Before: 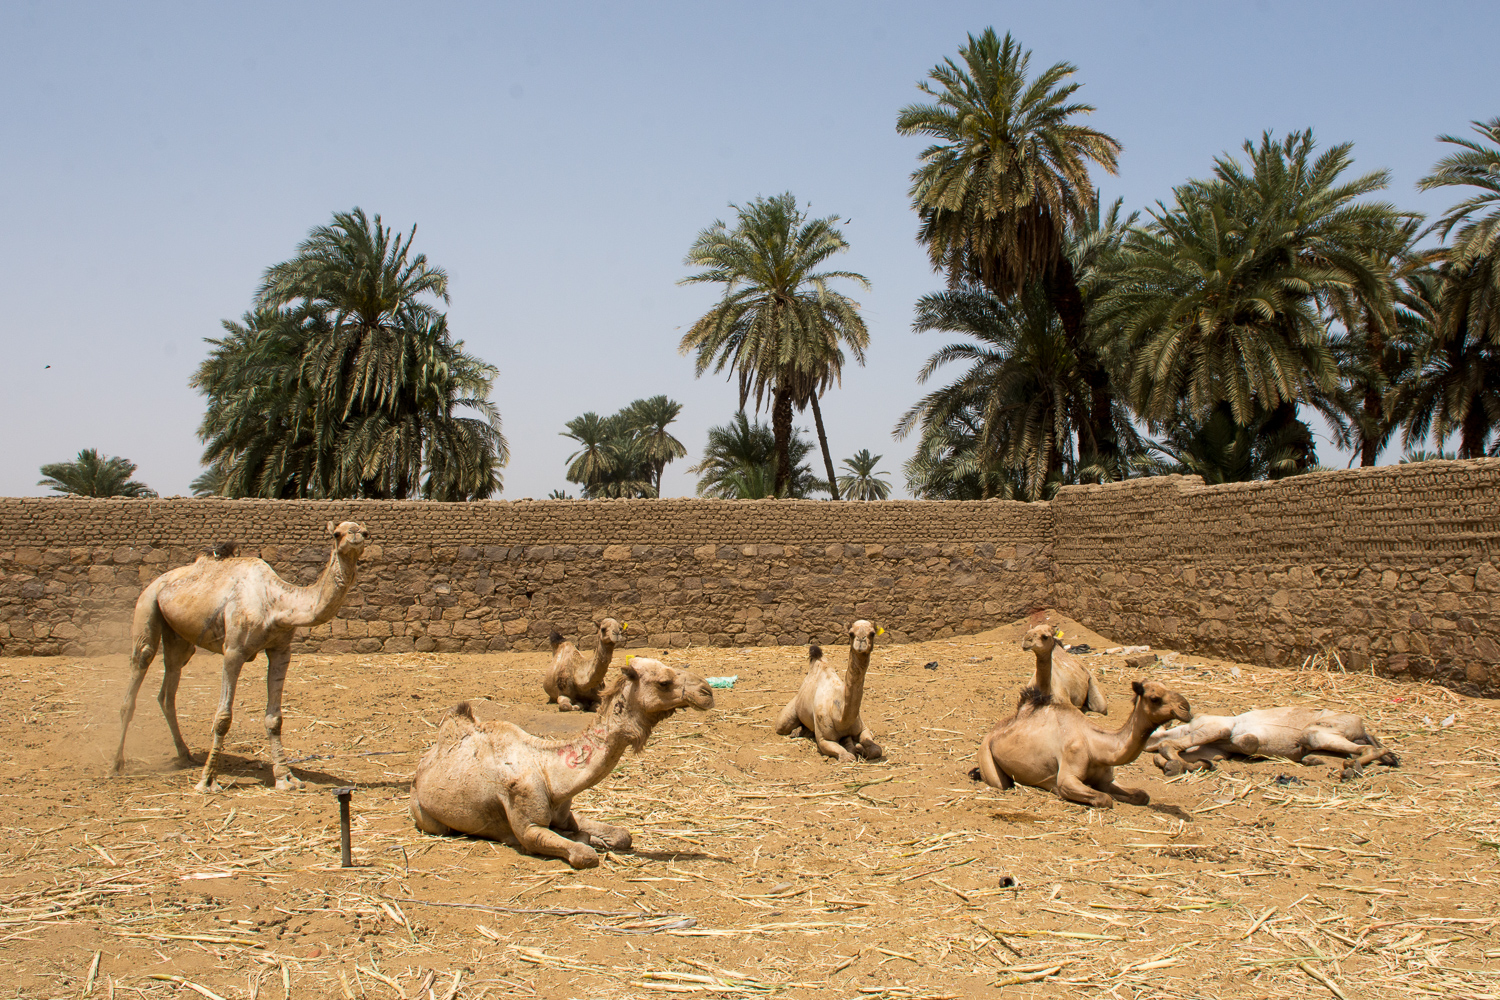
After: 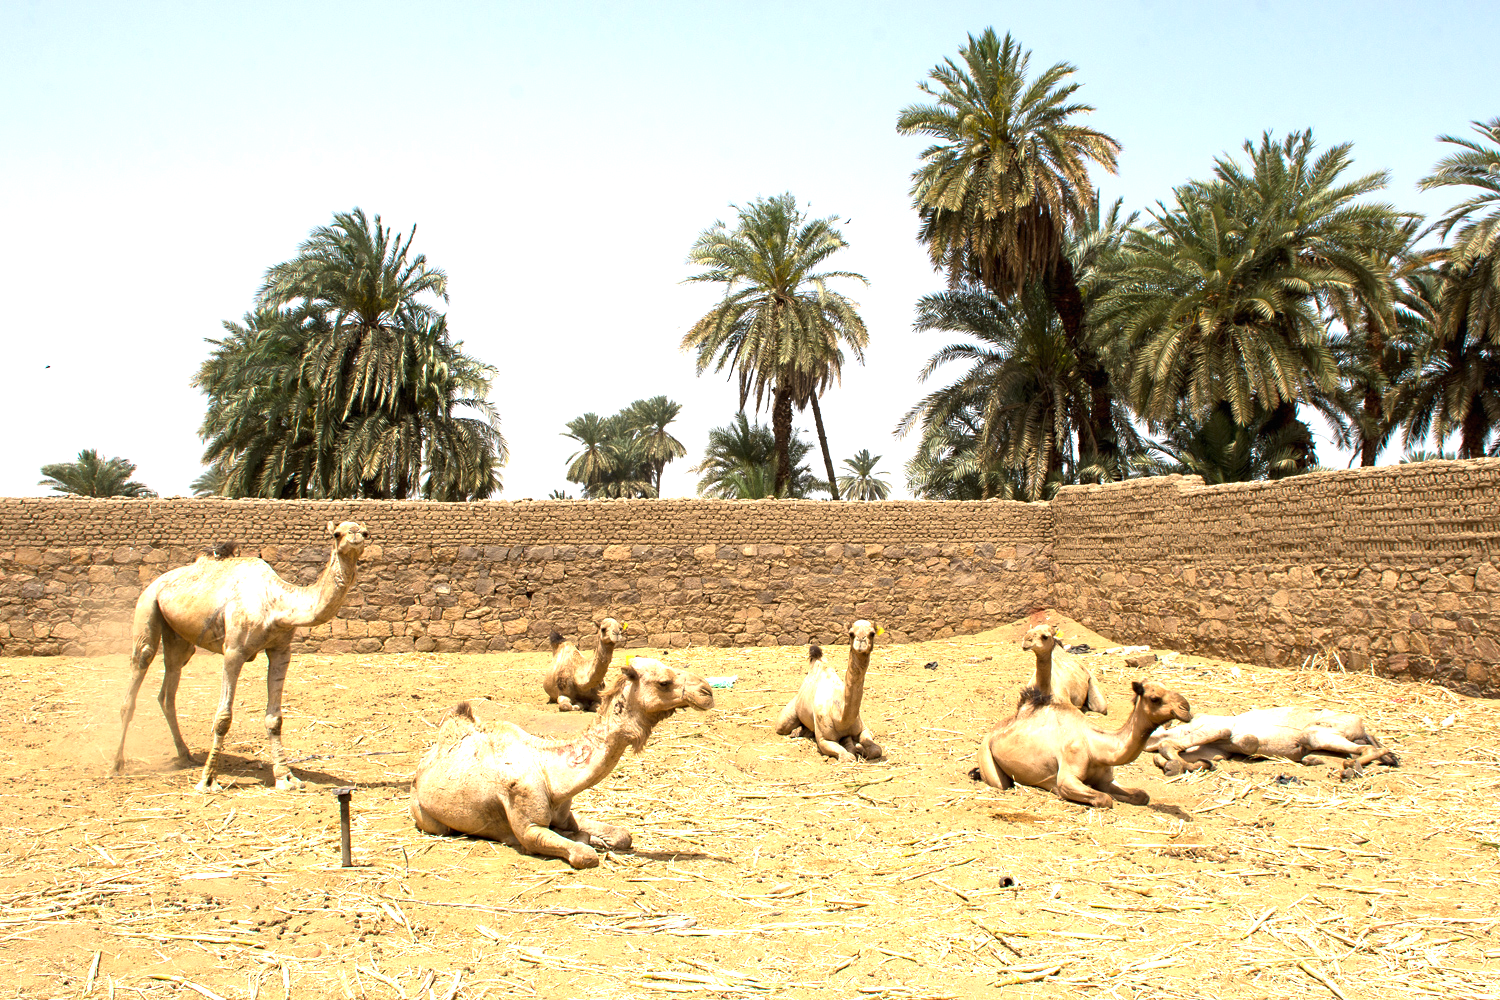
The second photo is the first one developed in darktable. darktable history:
exposure: black level correction 0, exposure 1.2 EV, compensate highlight preservation false
sharpen: radius 5.325, amount 0.312, threshold 26.433
